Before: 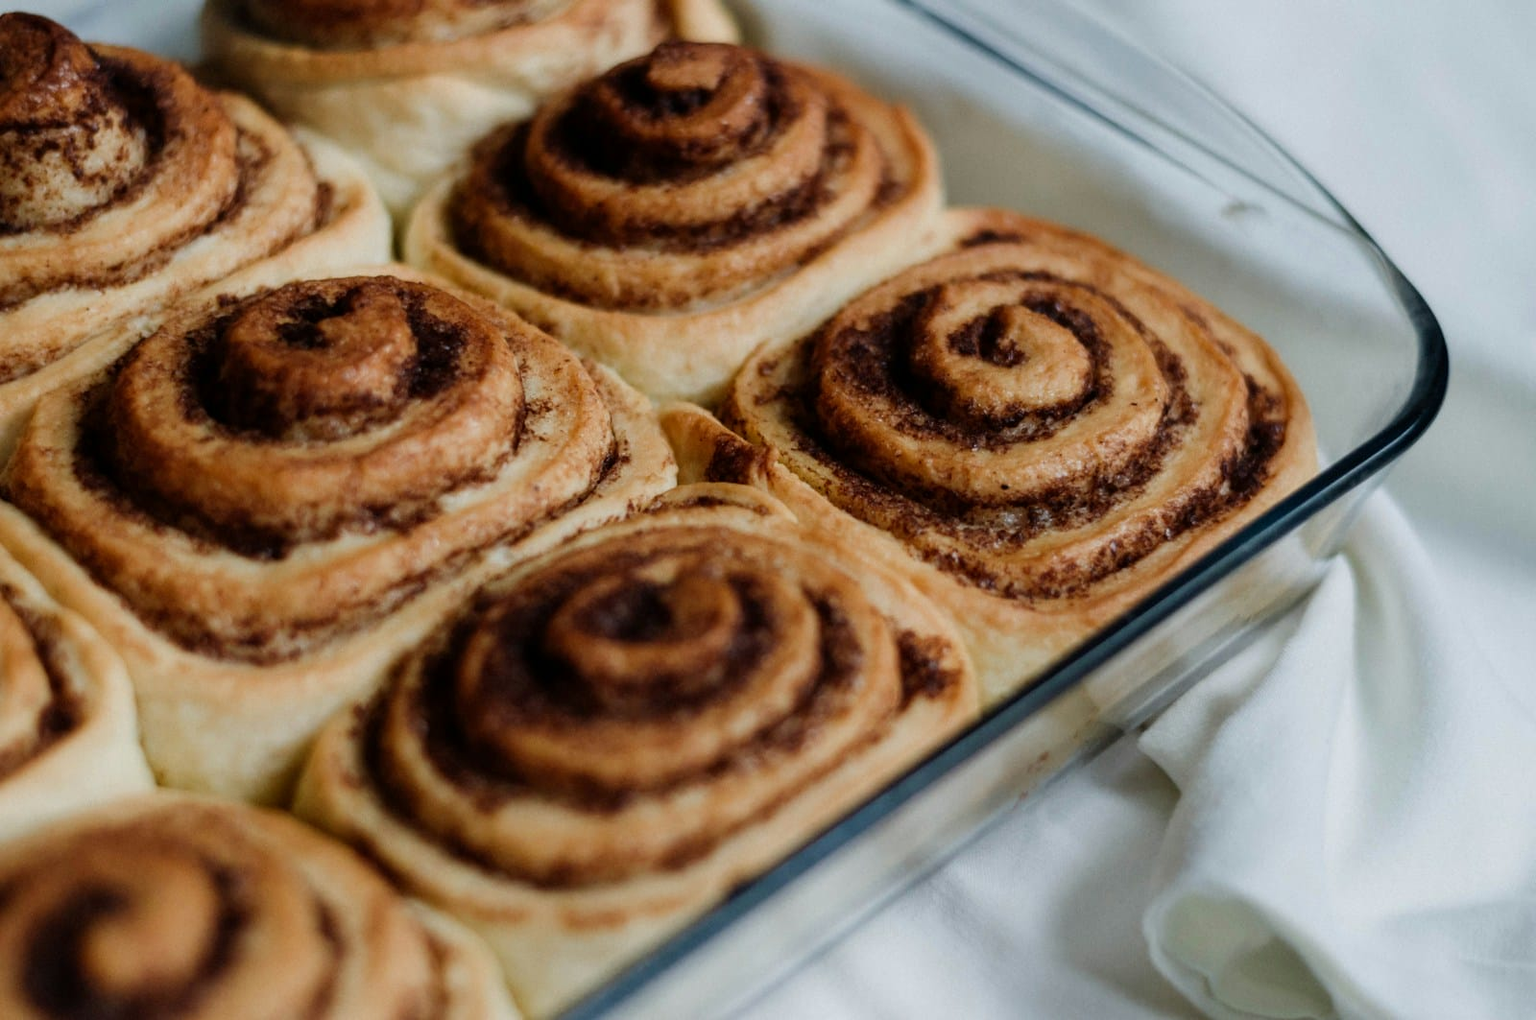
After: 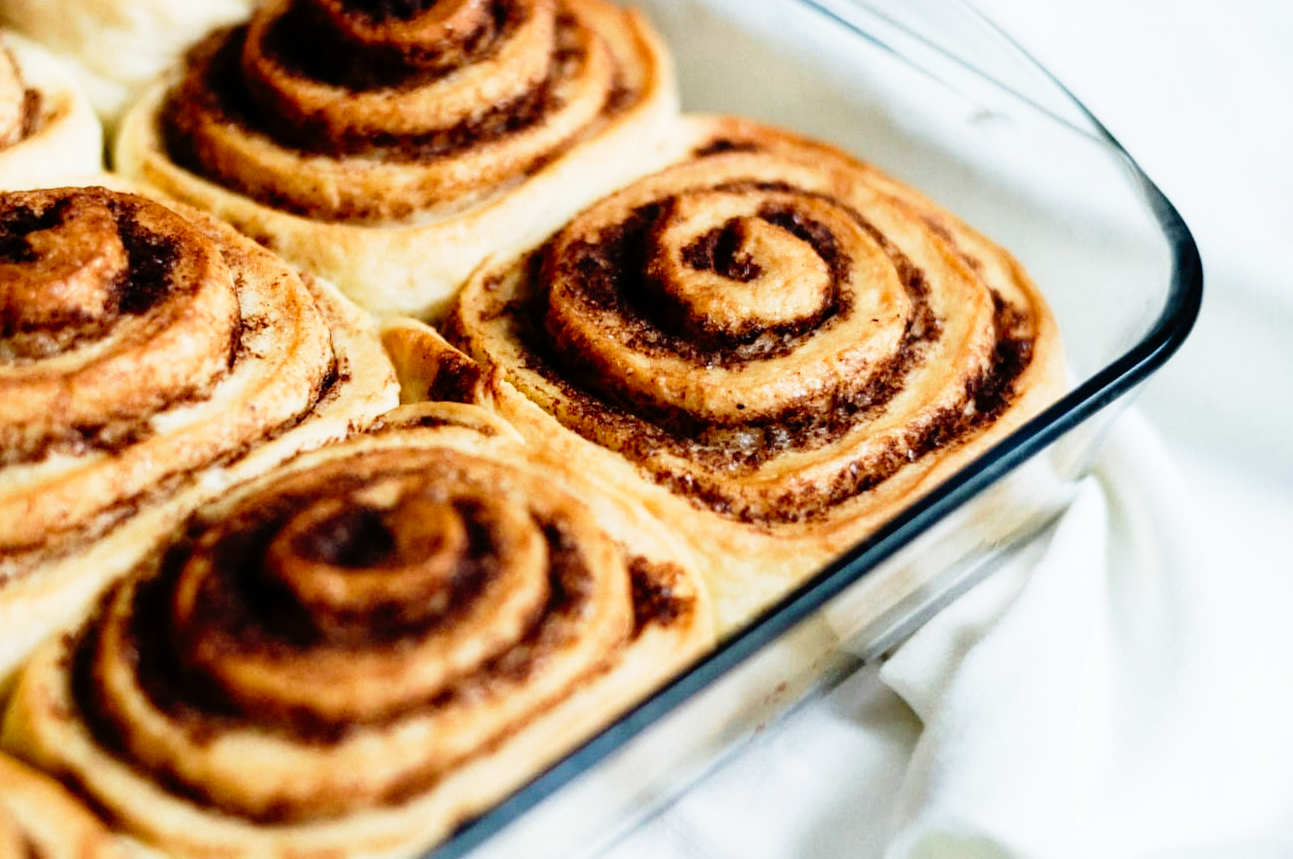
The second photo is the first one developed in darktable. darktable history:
crop: left 19.159%, top 9.58%, bottom 9.58%
base curve: curves: ch0 [(0, 0) (0.012, 0.01) (0.073, 0.168) (0.31, 0.711) (0.645, 0.957) (1, 1)], preserve colors none
